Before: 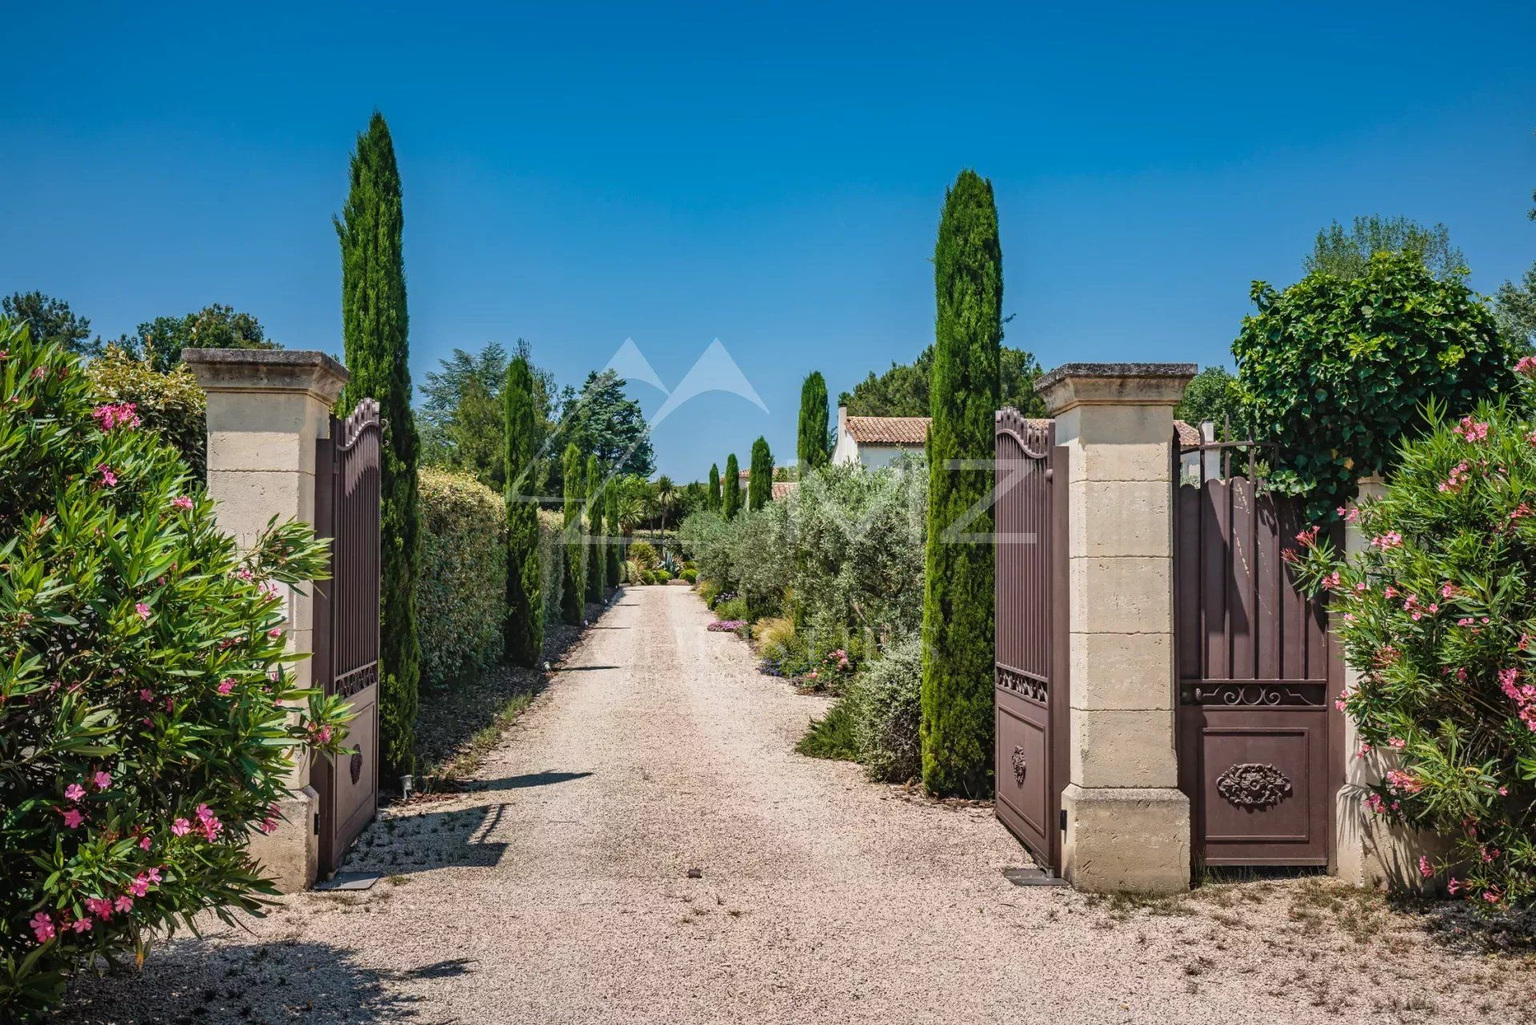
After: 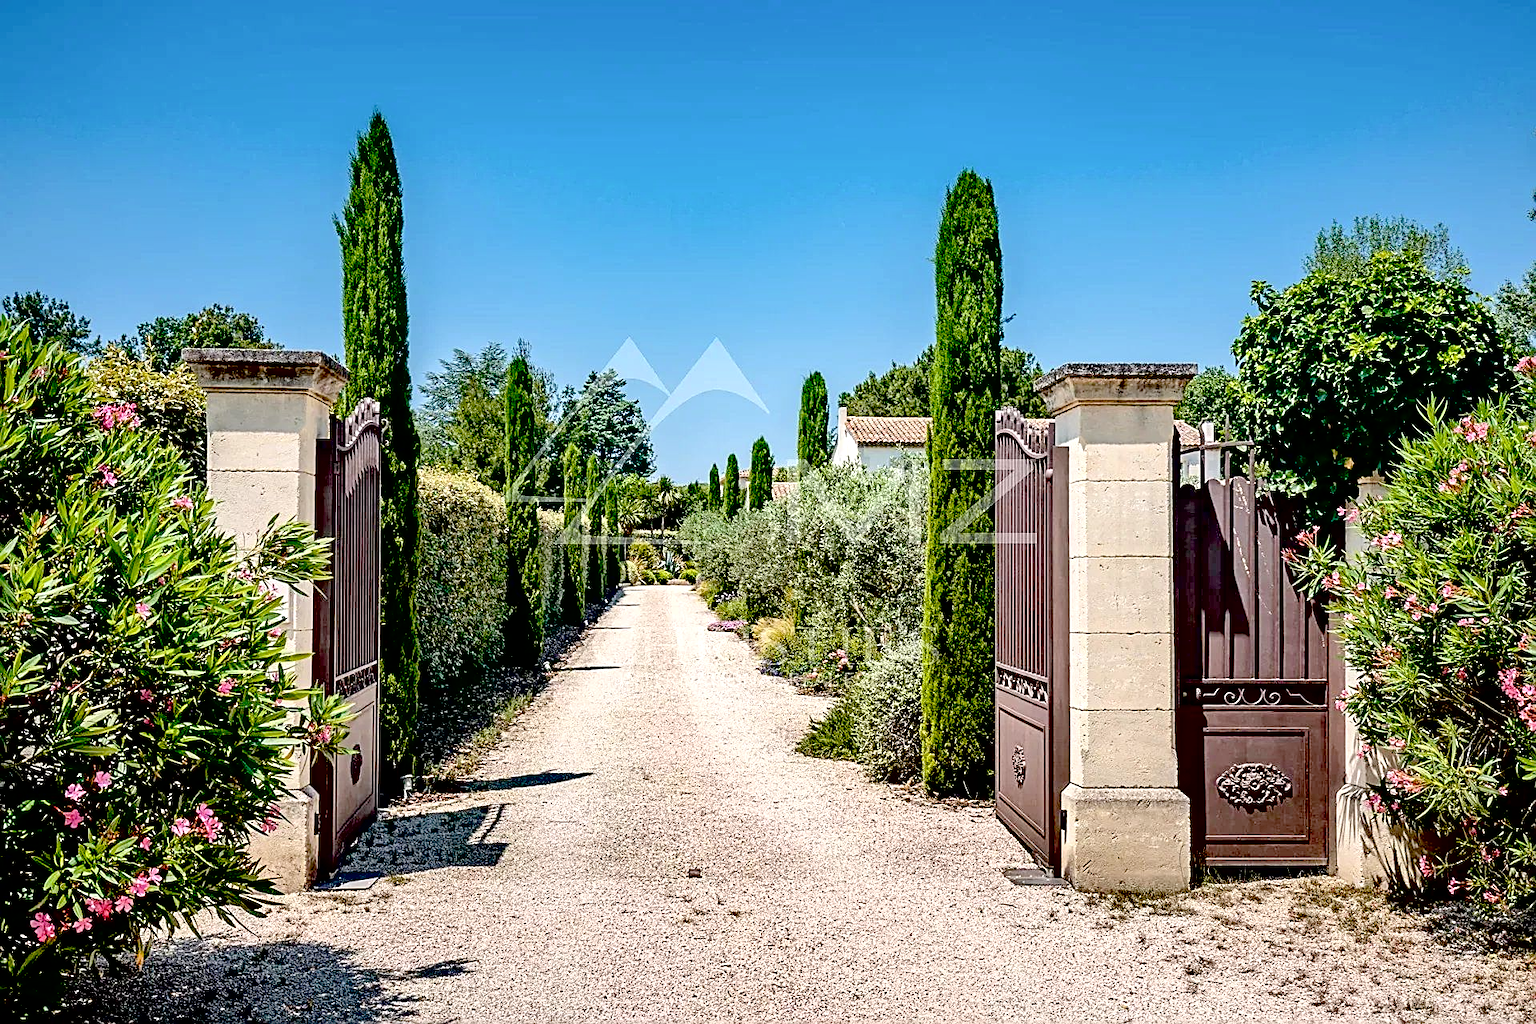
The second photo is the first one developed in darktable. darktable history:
contrast brightness saturation: contrast 0.07, brightness 0.174, saturation 0.407
sharpen: amount 0.733
shadows and highlights: radius 126.11, shadows 30.49, highlights -31.07, low approximation 0.01, soften with gaussian
color correction: highlights b* 0.066, saturation 0.586
exposure: black level correction 0.04, exposure 0.498 EV, compensate exposure bias true, compensate highlight preservation false
